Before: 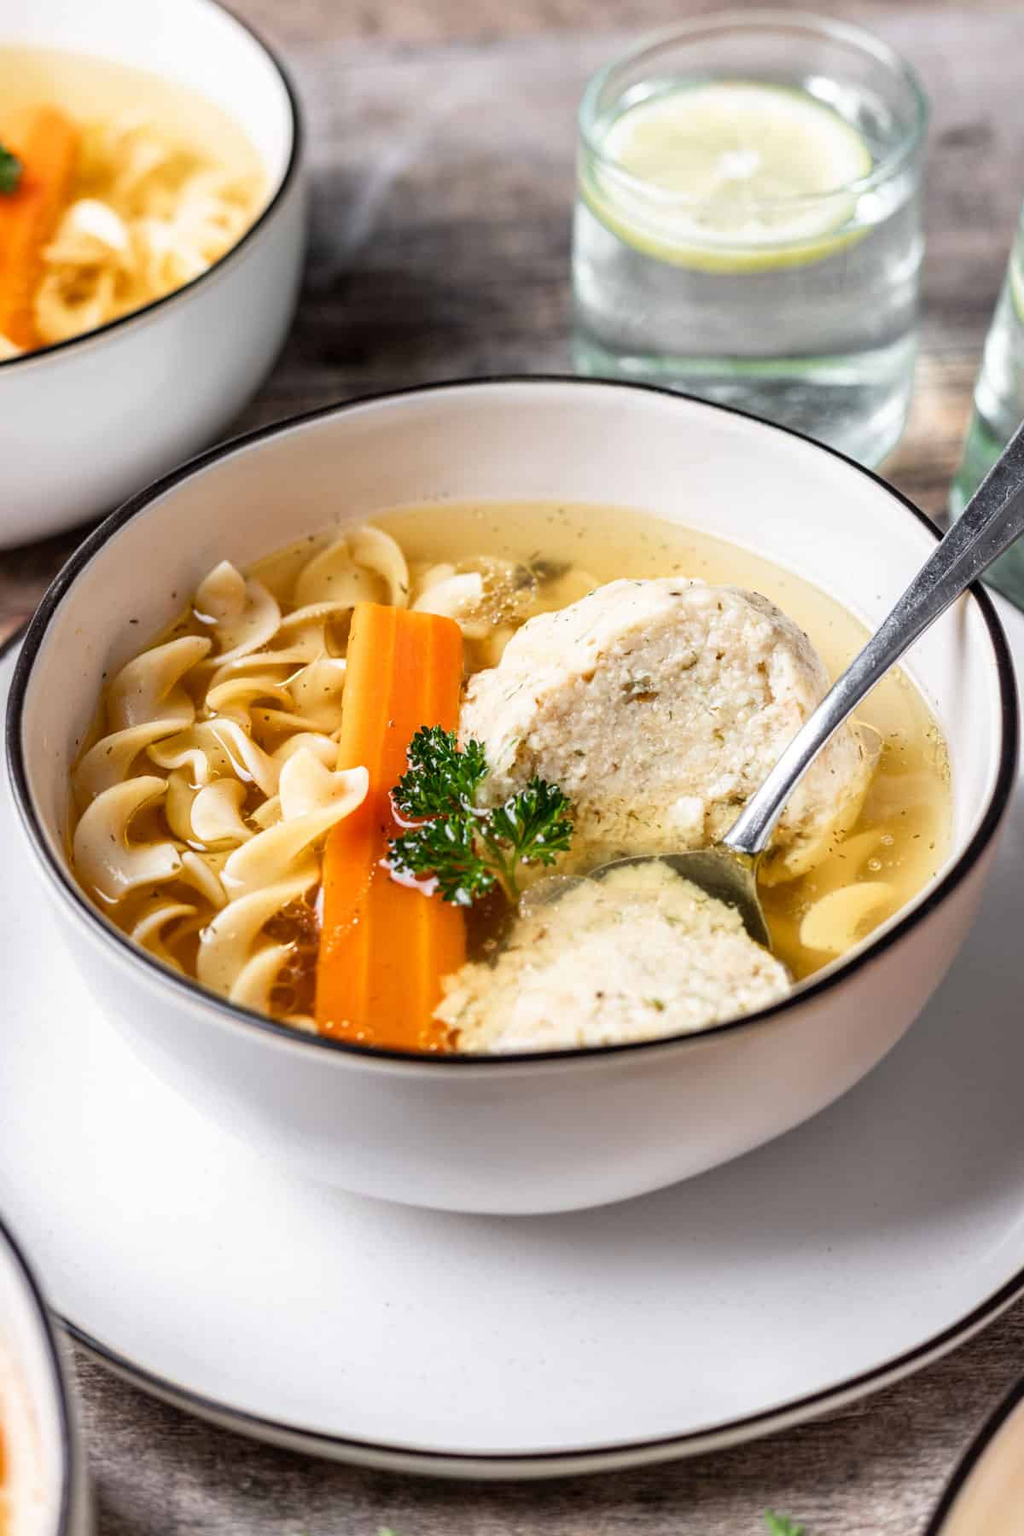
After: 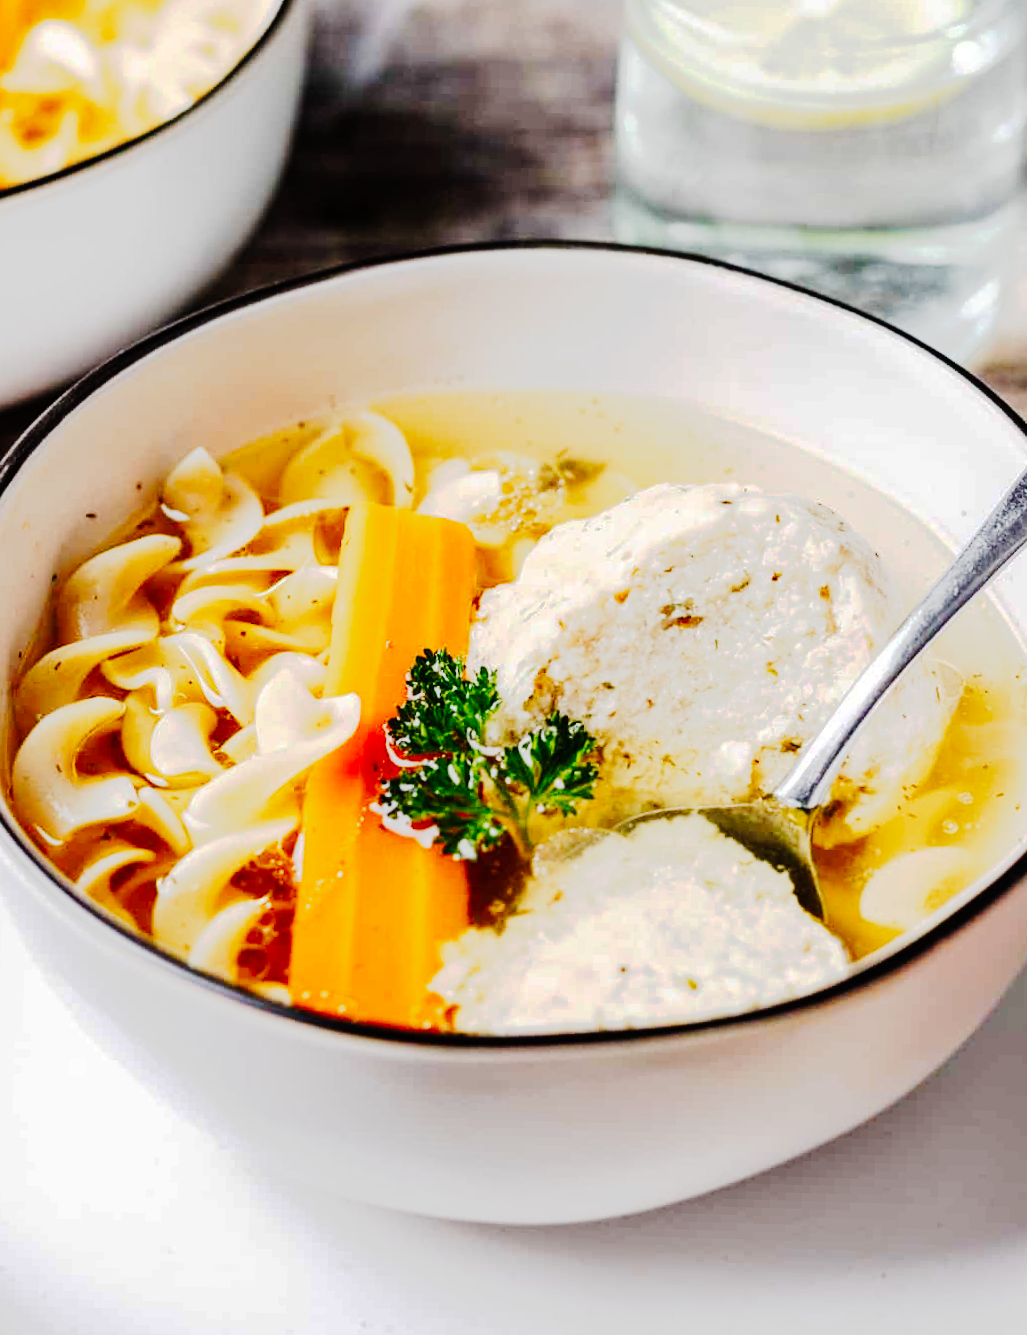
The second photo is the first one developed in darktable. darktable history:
crop: left 7.856%, top 11.836%, right 10.12%, bottom 15.387%
tone curve: curves: ch0 [(0, 0) (0.003, 0.001) (0.011, 0.005) (0.025, 0.009) (0.044, 0.014) (0.069, 0.019) (0.1, 0.028) (0.136, 0.039) (0.177, 0.073) (0.224, 0.134) (0.277, 0.218) (0.335, 0.343) (0.399, 0.488) (0.468, 0.608) (0.543, 0.699) (0.623, 0.773) (0.709, 0.819) (0.801, 0.852) (0.898, 0.874) (1, 1)], preserve colors none
rotate and perspective: rotation 1.72°, automatic cropping off
